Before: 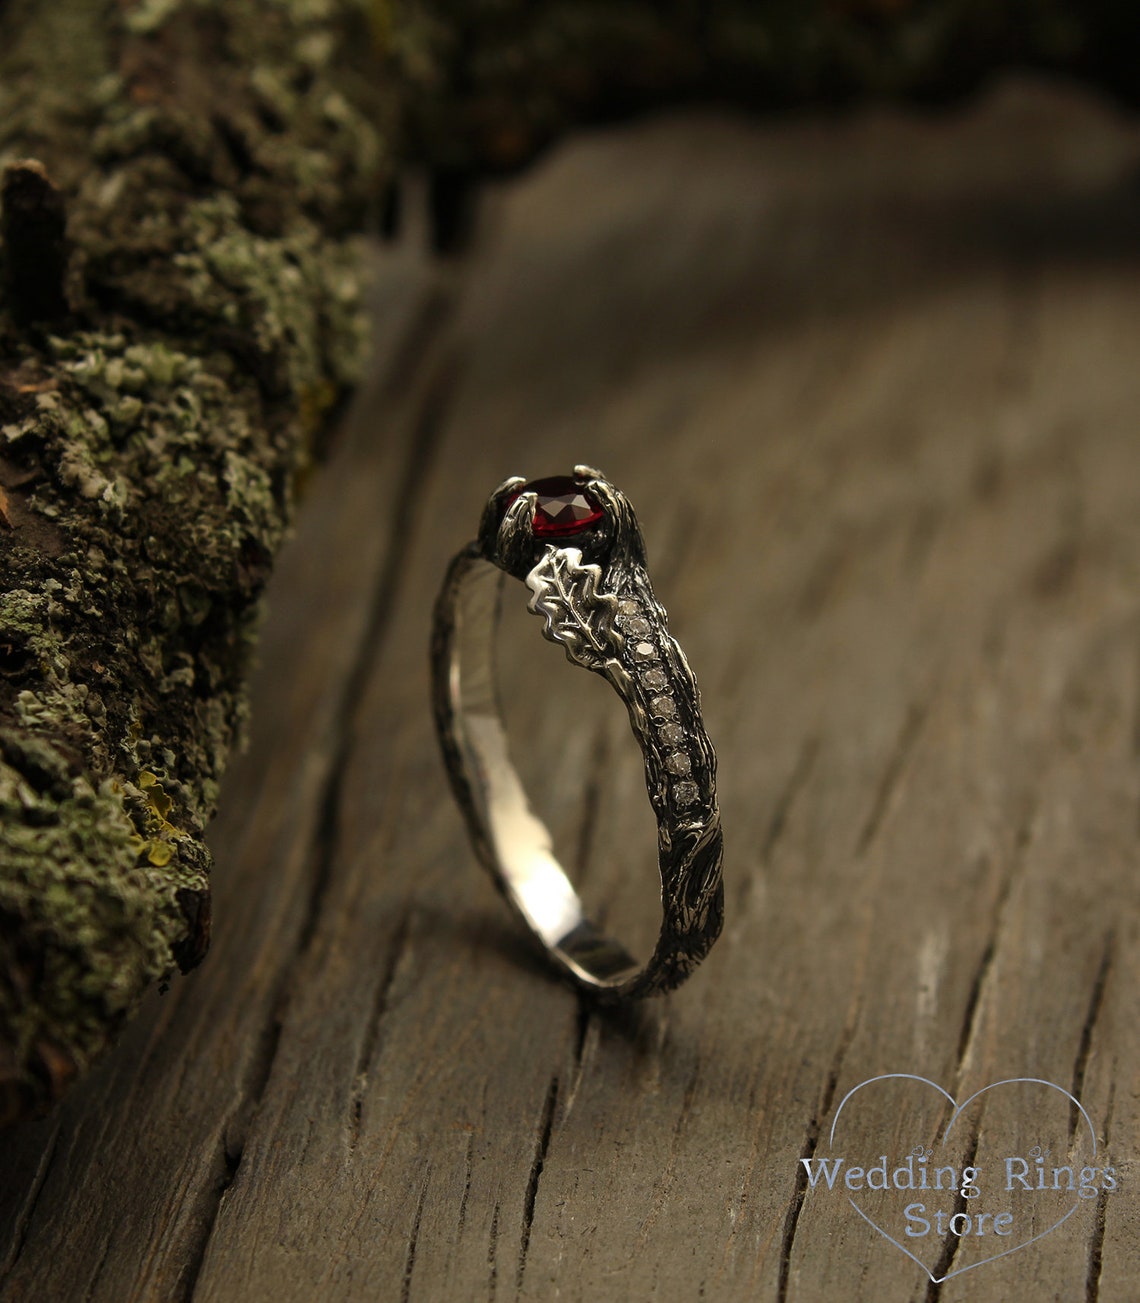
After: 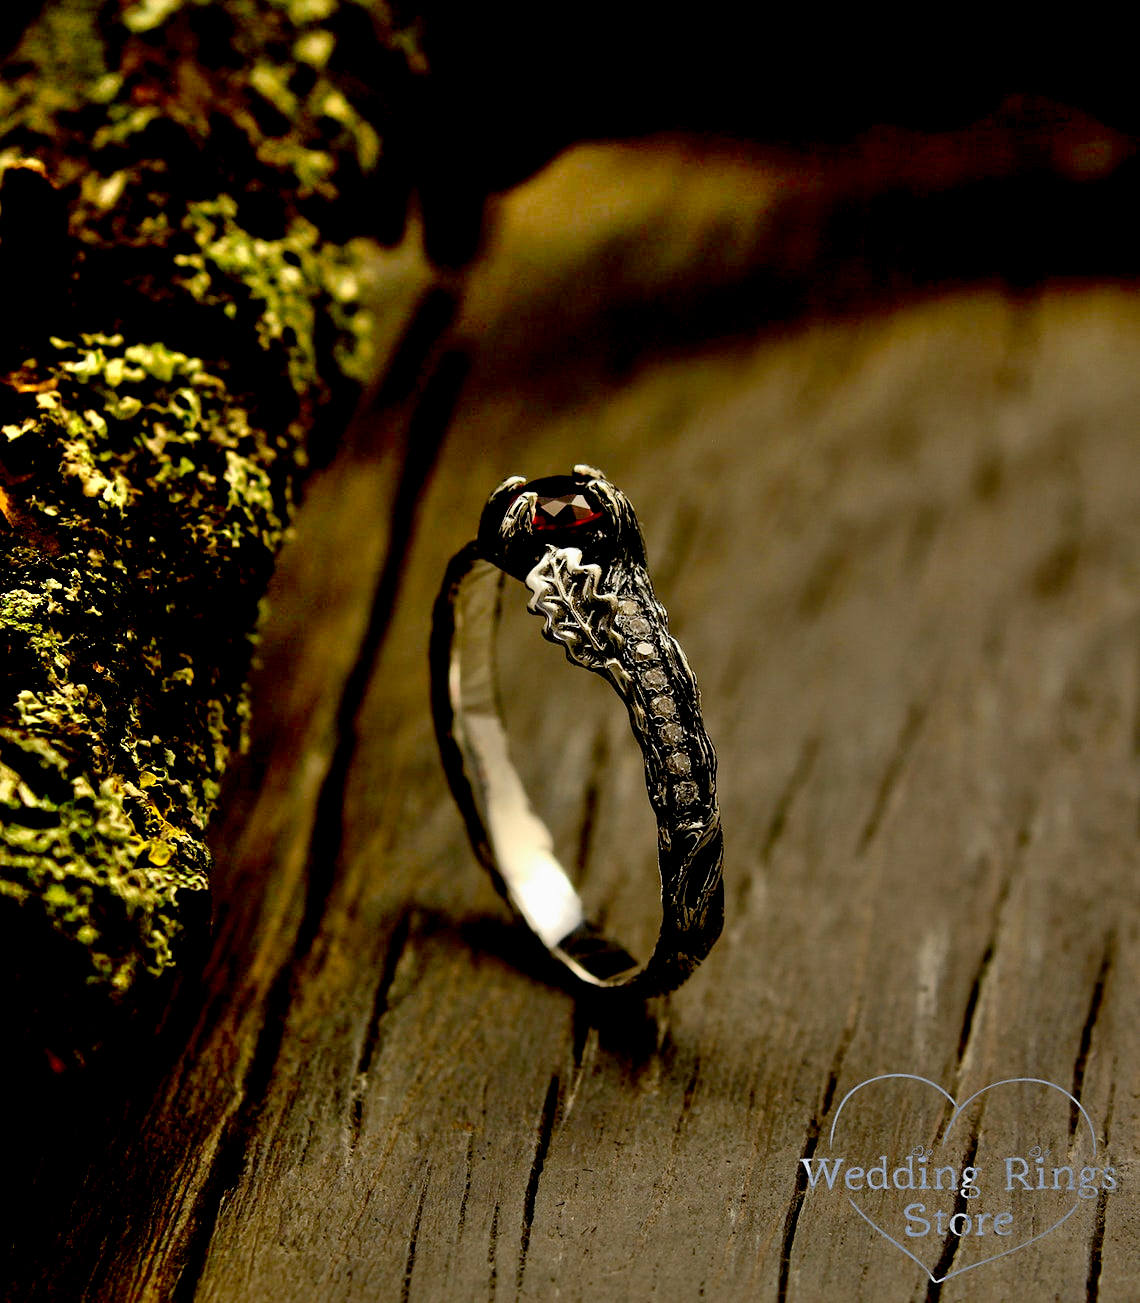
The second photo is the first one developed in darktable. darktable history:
shadows and highlights: soften with gaussian
exposure: black level correction 0.03, exposure -0.073 EV, compensate exposure bias true, compensate highlight preservation false
